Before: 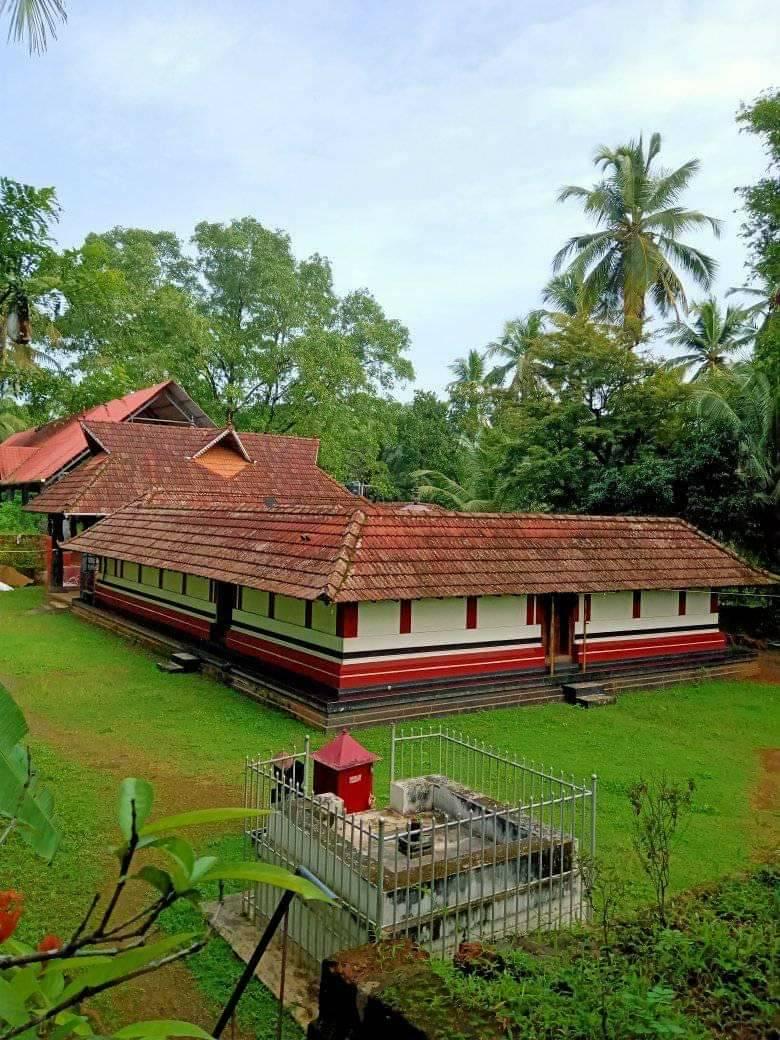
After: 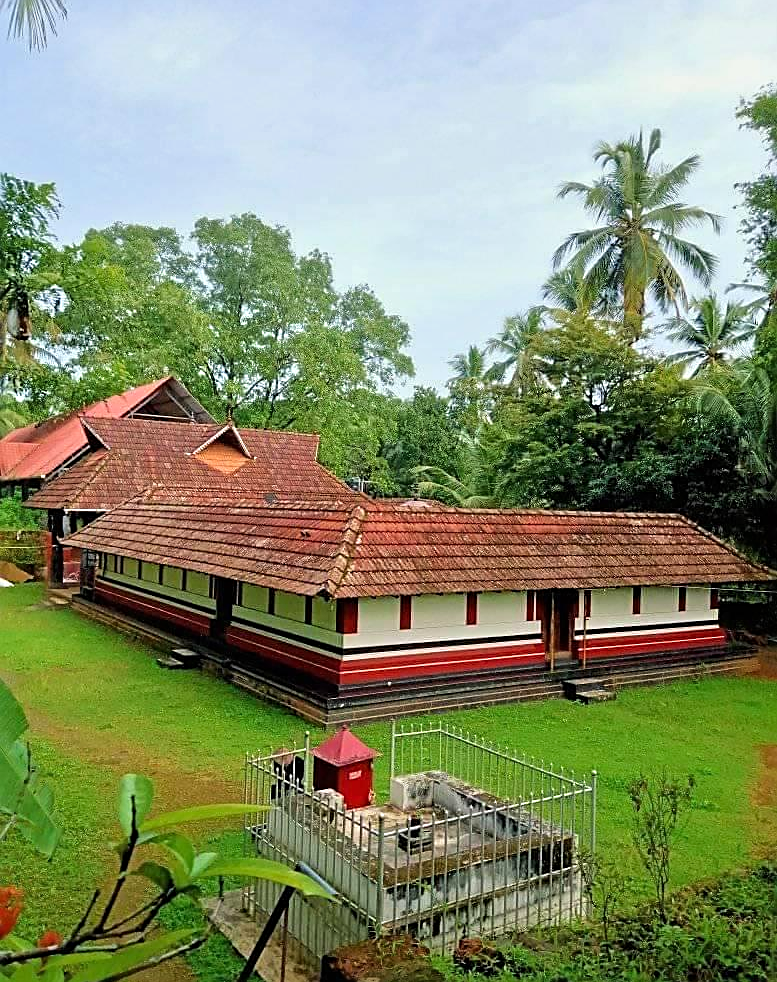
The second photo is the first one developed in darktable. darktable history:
tone equalizer: -8 EV 0.003 EV, -7 EV -0.04 EV, -6 EV 0.046 EV, -5 EV 0.036 EV, -4 EV 0.276 EV, -3 EV 0.62 EV, -2 EV 0.566 EV, -1 EV 0.183 EV, +0 EV 0.017 EV, mask exposure compensation -0.515 EV
crop: top 0.443%, right 0.257%, bottom 5.062%
sharpen: on, module defaults
exposure: exposure -0.154 EV, compensate exposure bias true, compensate highlight preservation false
